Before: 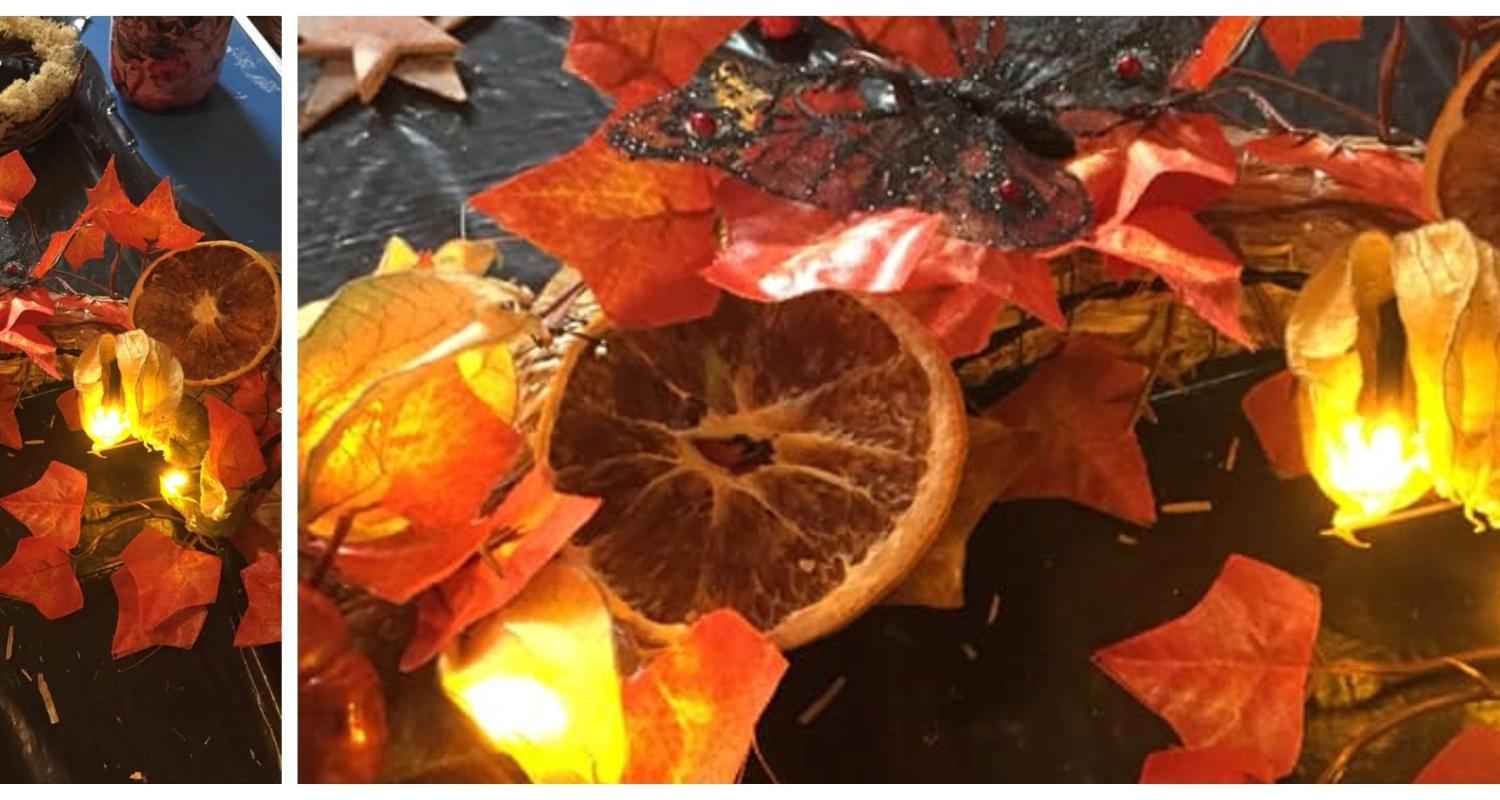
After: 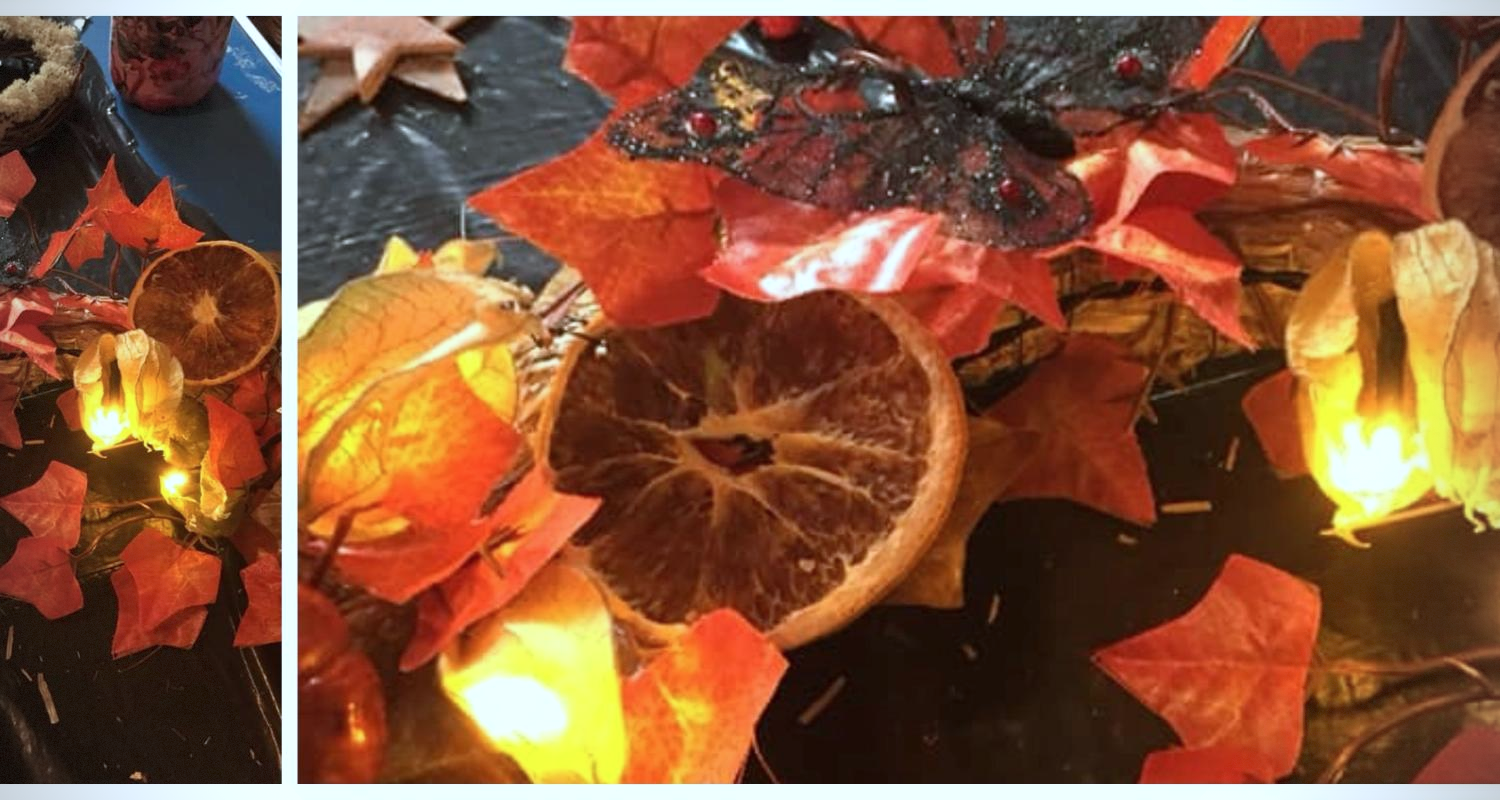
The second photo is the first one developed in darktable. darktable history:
color correction: highlights a* -4.18, highlights b* -10.81
vignetting: dithering 8-bit output, unbound false
